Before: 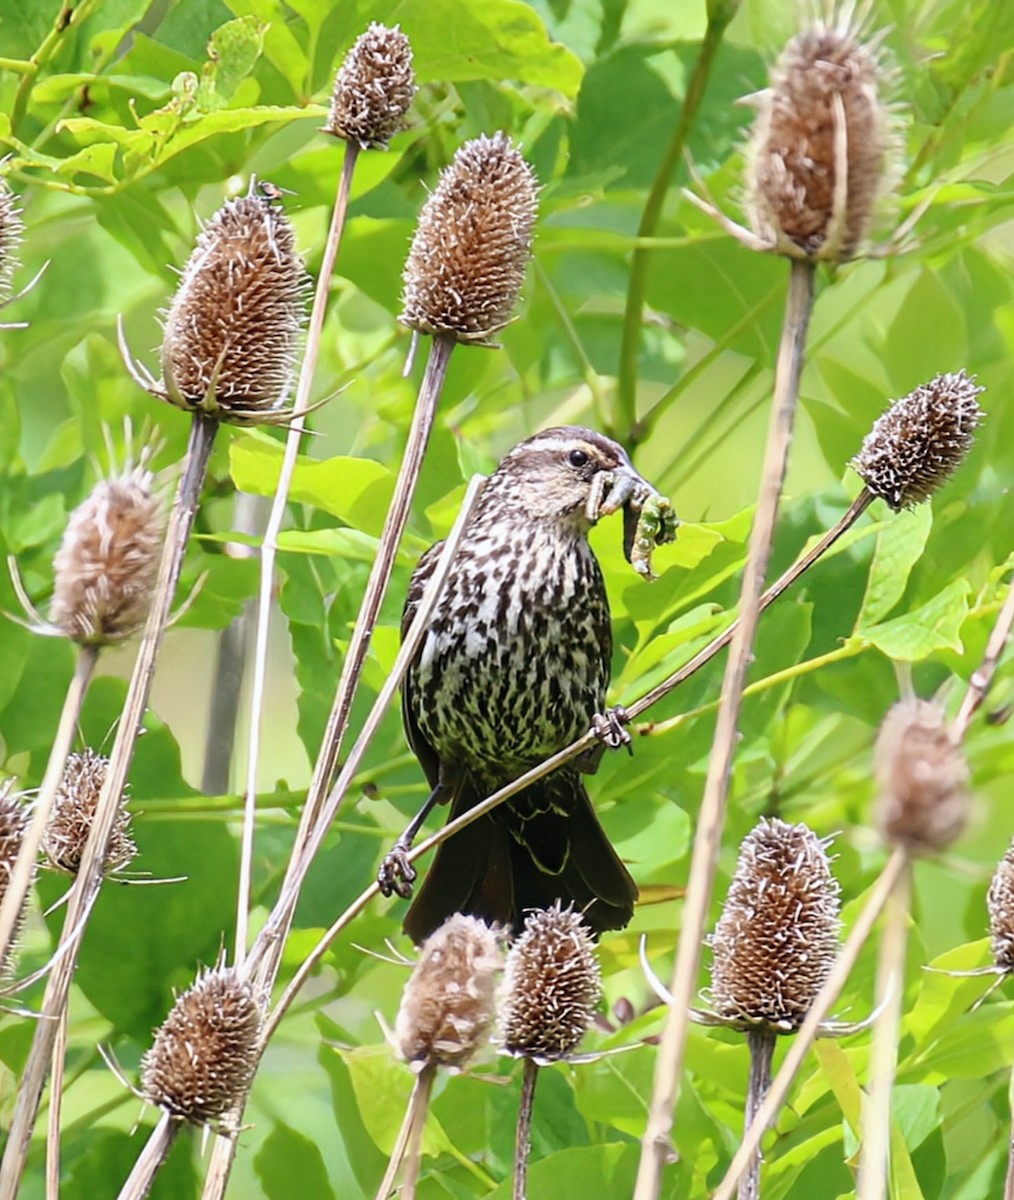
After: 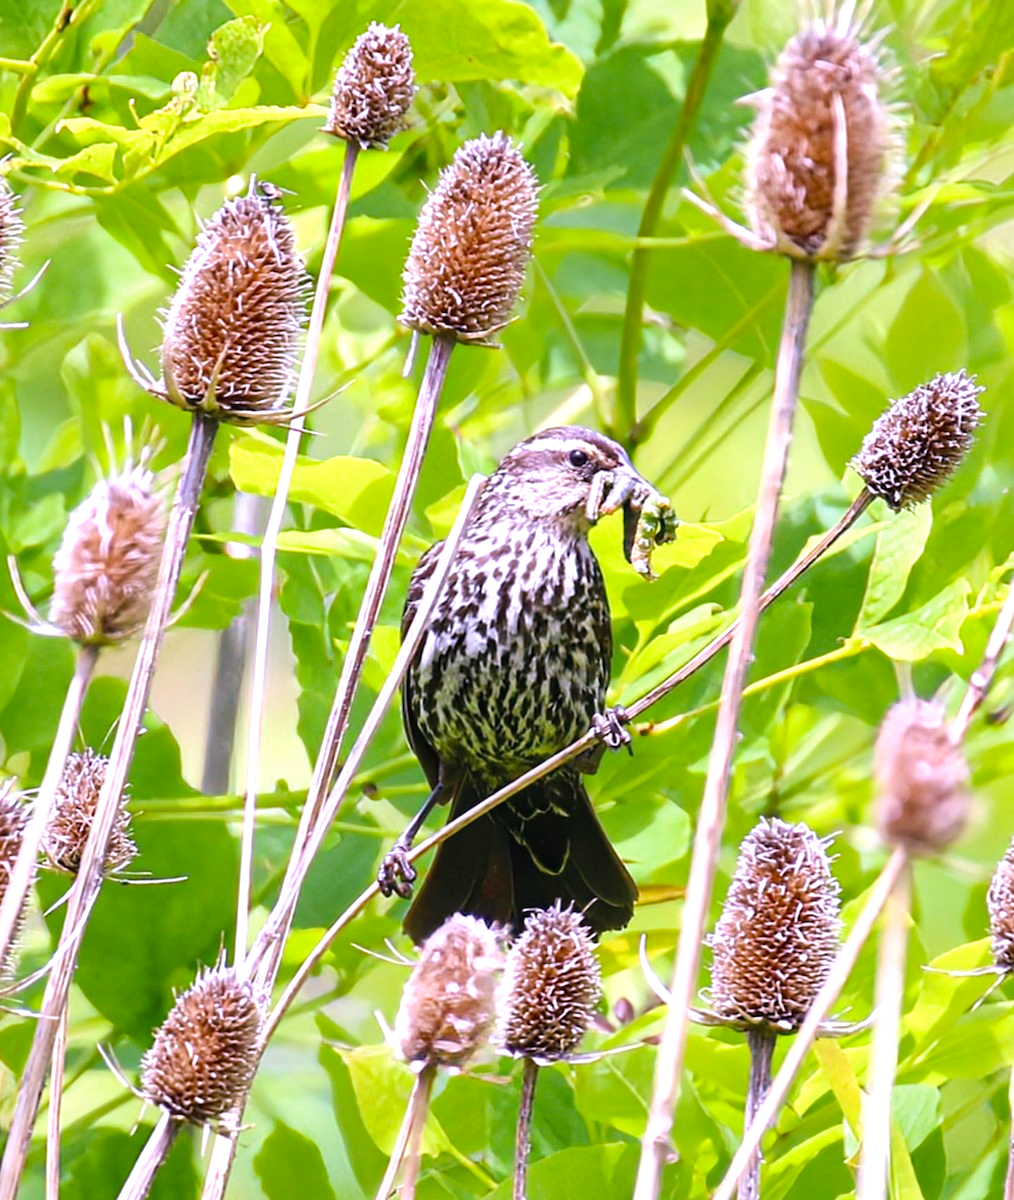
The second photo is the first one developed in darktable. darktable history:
velvia: strength 32%, mid-tones bias 0.2
shadows and highlights: radius 110.86, shadows 51.09, white point adjustment 9.16, highlights -4.17, highlights color adjustment 32.2%, soften with gaussian
color zones: curves: ch0 [(0.25, 0.5) (0.428, 0.473) (0.75, 0.5)]; ch1 [(0.243, 0.479) (0.398, 0.452) (0.75, 0.5)]
white balance: red 1.042, blue 1.17
